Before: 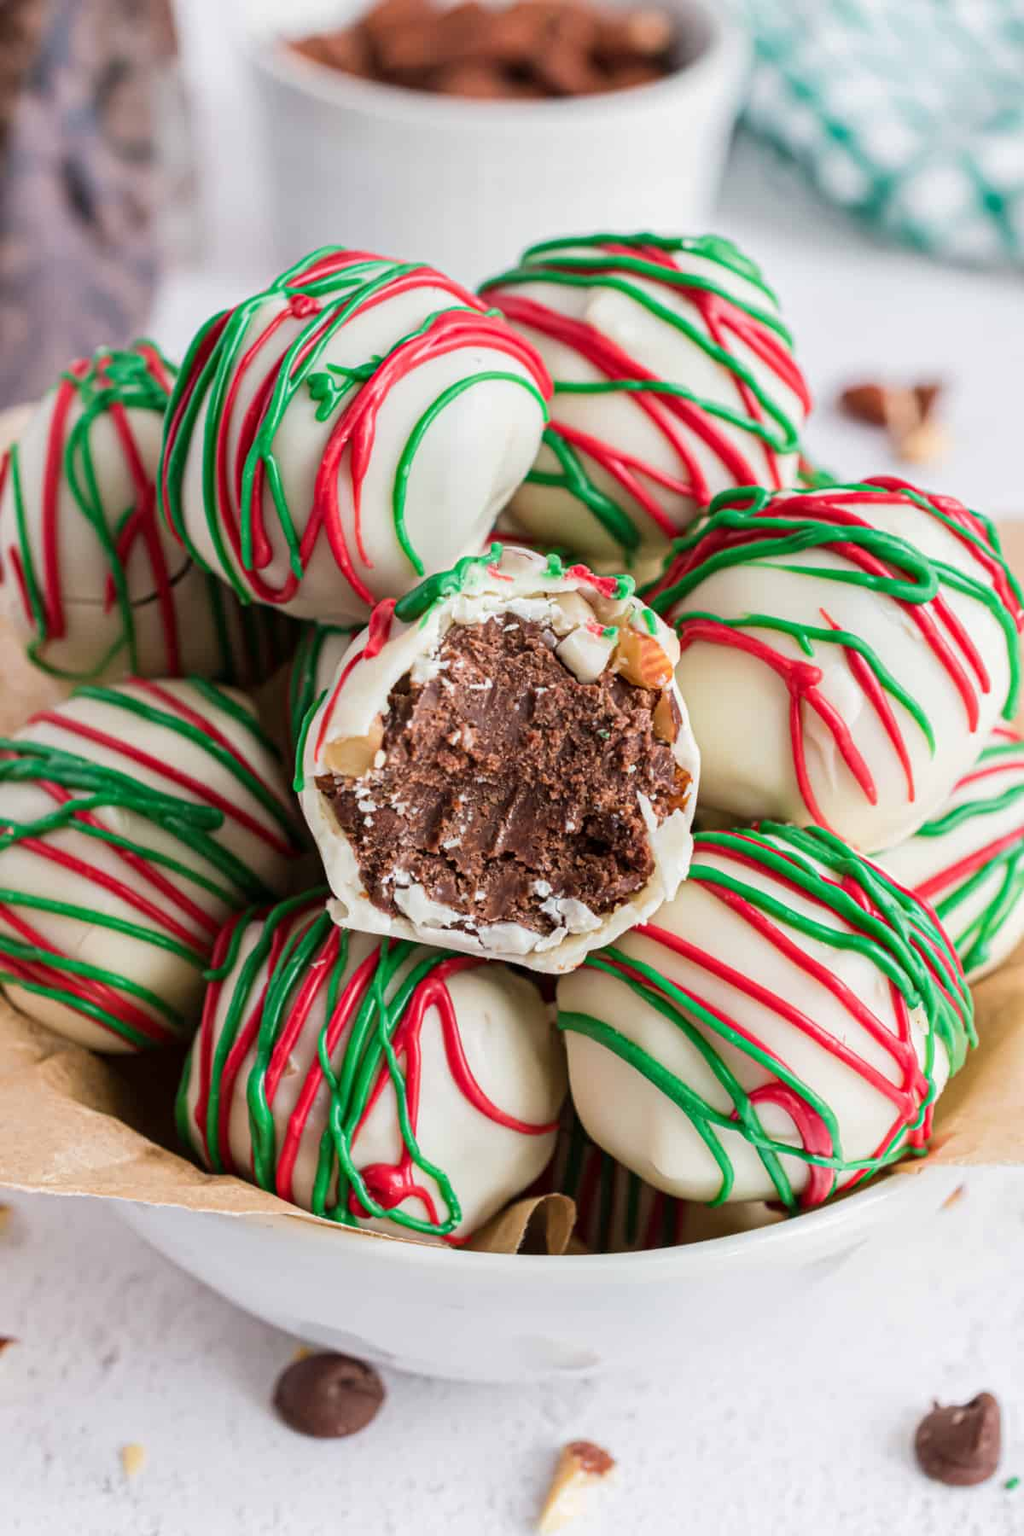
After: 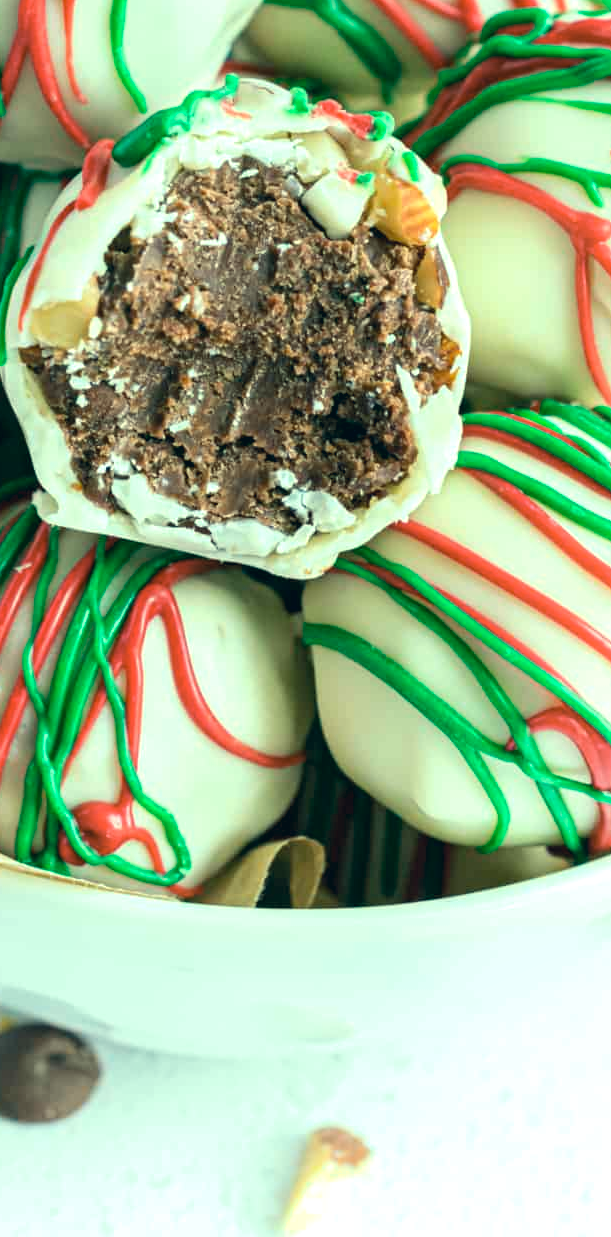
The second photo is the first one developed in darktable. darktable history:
exposure: black level correction 0.001, exposure 0.499 EV, compensate highlight preservation false
crop and rotate: left 29.197%, top 31.268%, right 19.806%
color correction: highlights a* -19.56, highlights b* 9.8, shadows a* -20.43, shadows b* -11.45
shadows and highlights: radius 90.92, shadows -13.52, white point adjustment 0.259, highlights 31.06, compress 48.68%, highlights color adjustment 0.122%, soften with gaussian
